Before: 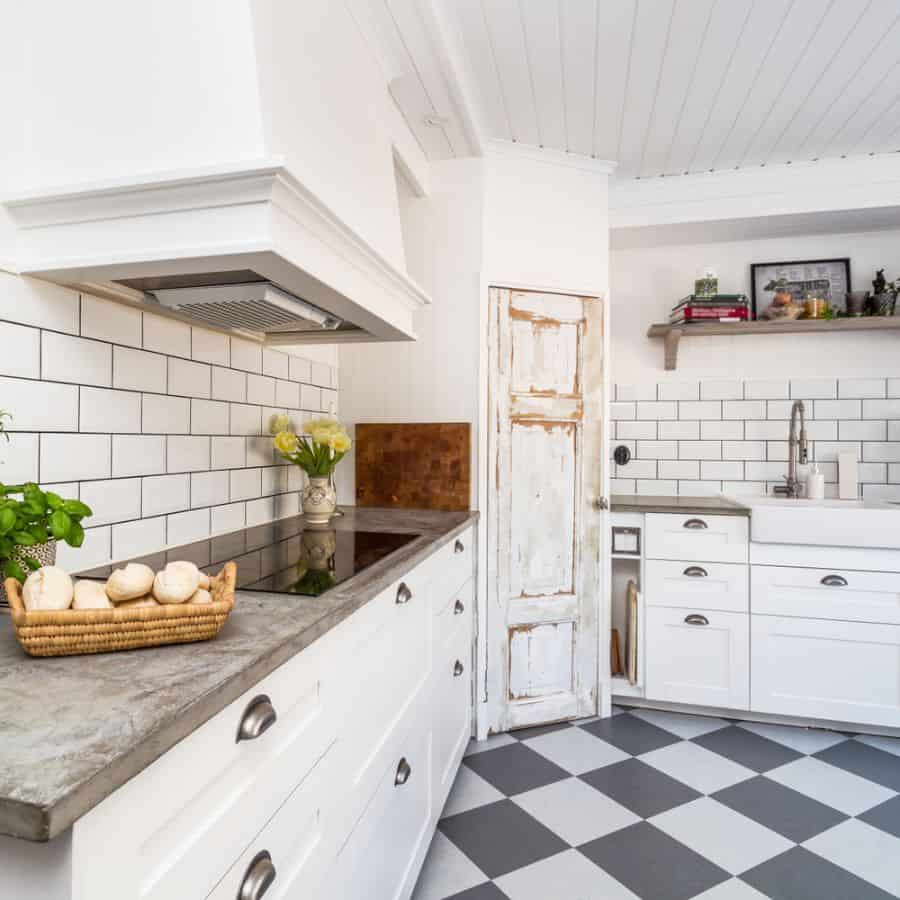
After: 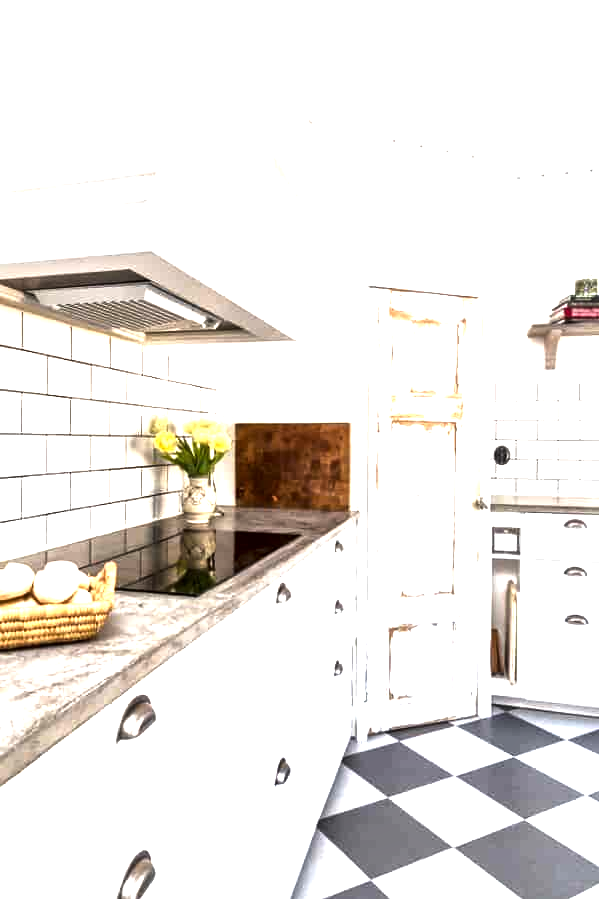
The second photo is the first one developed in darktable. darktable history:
crop and rotate: left 13.409%, right 19.924%
exposure: black level correction 0, exposure 0.5 EV, compensate exposure bias true, compensate highlight preservation false
local contrast: mode bilateral grid, contrast 50, coarseness 50, detail 150%, midtone range 0.2
tone equalizer: -8 EV -1.08 EV, -7 EV -1.01 EV, -6 EV -0.867 EV, -5 EV -0.578 EV, -3 EV 0.578 EV, -2 EV 0.867 EV, -1 EV 1.01 EV, +0 EV 1.08 EV, edges refinement/feathering 500, mask exposure compensation -1.57 EV, preserve details no
